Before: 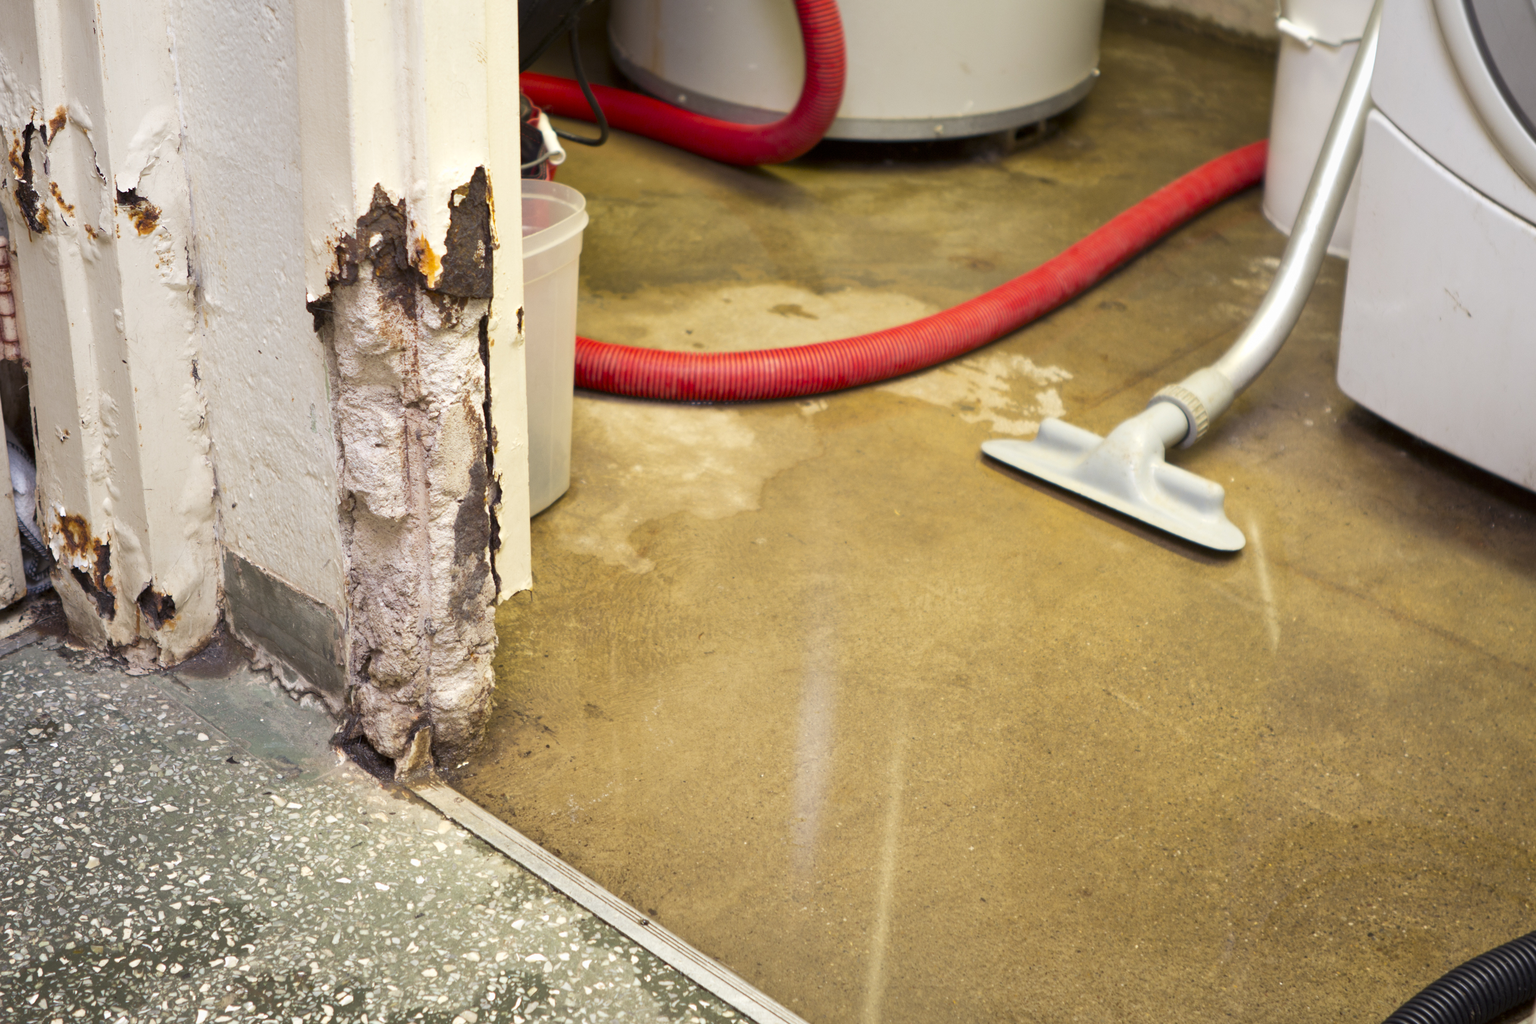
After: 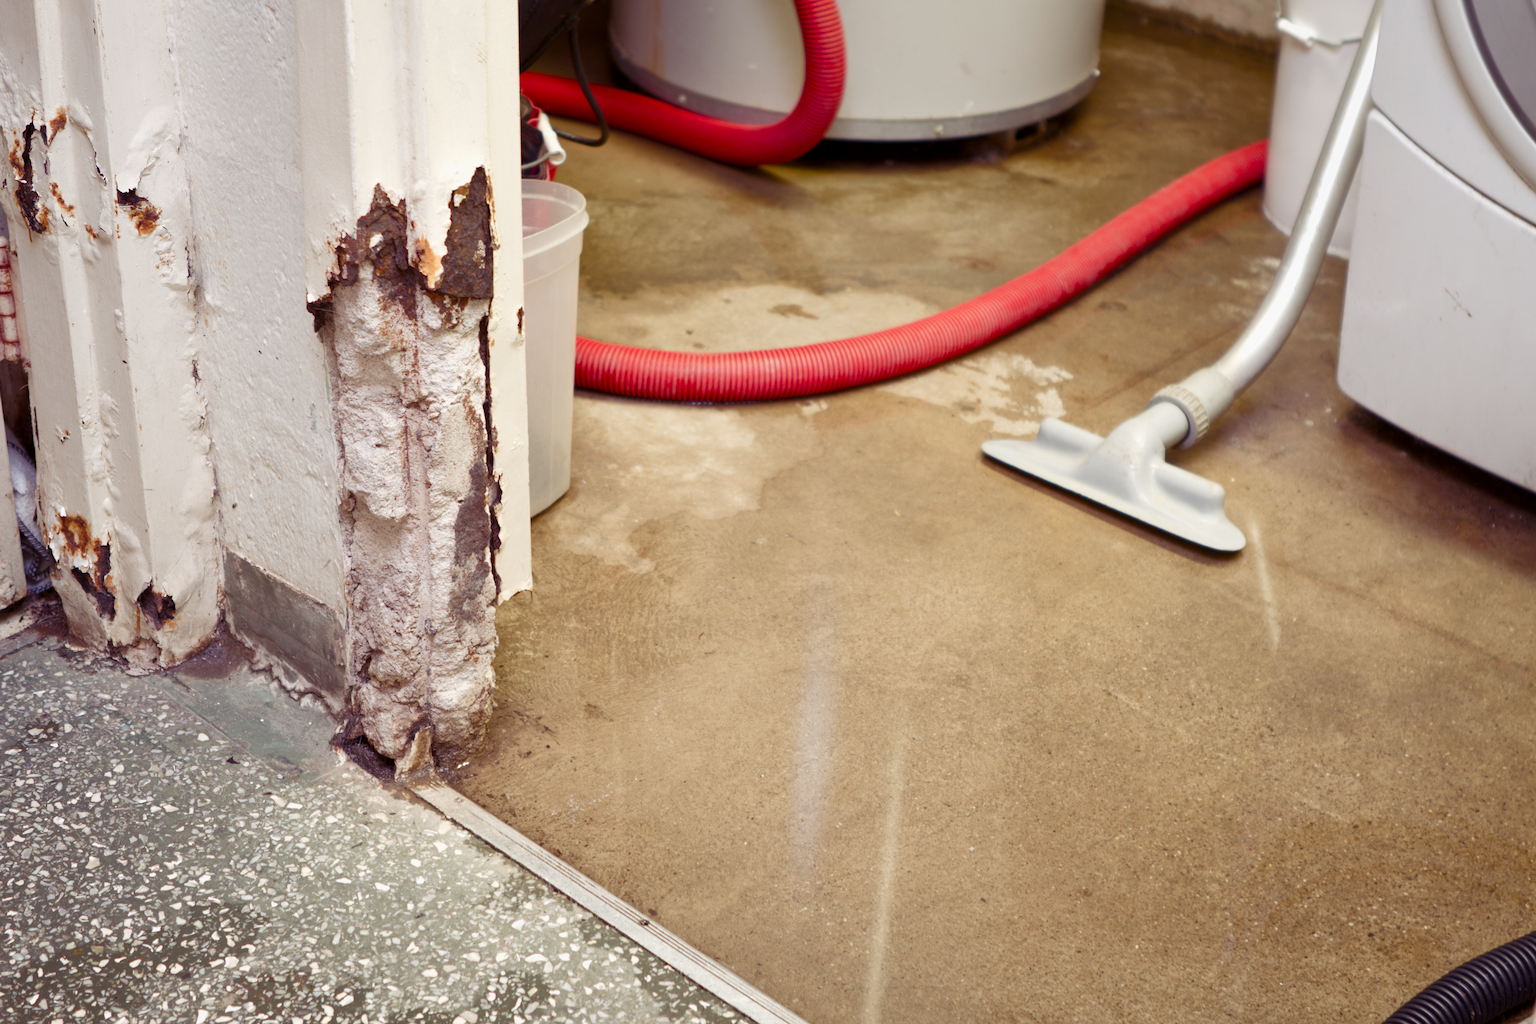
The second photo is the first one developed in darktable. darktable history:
color balance rgb: shadows lift › chroma 6.15%, shadows lift › hue 305.46°, highlights gain › chroma 0.111%, highlights gain › hue 331.39°, linear chroma grading › shadows -1.481%, linear chroma grading › highlights -14.394%, linear chroma grading › global chroma -9.833%, linear chroma grading › mid-tones -9.808%, perceptual saturation grading › global saturation 20%, perceptual saturation grading › highlights -50.252%, perceptual saturation grading › shadows 30.672%, perceptual brilliance grading › global brilliance 2.439%, perceptual brilliance grading › highlights -3.887%
